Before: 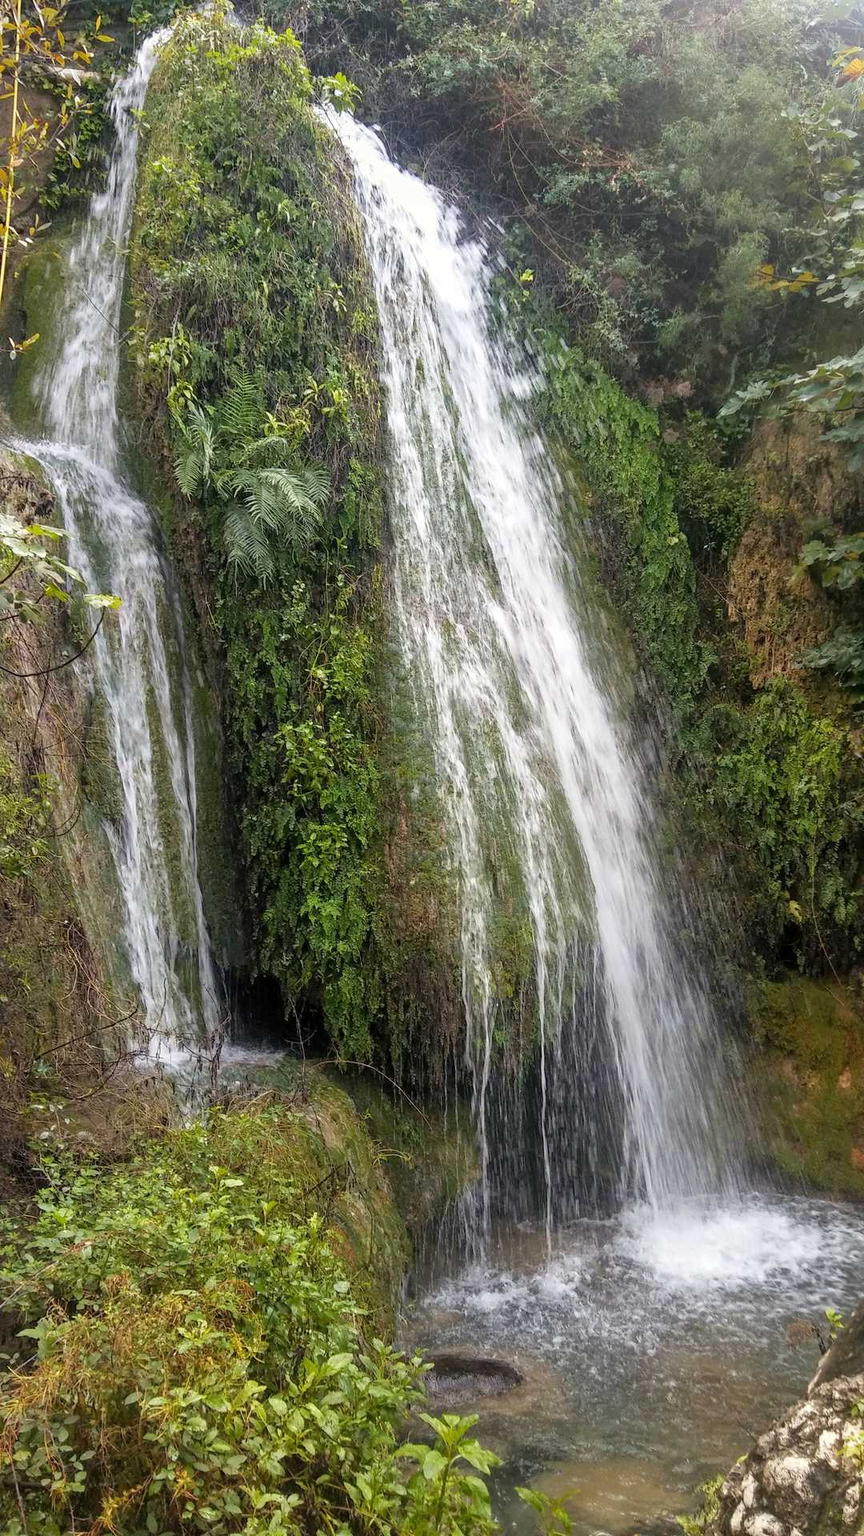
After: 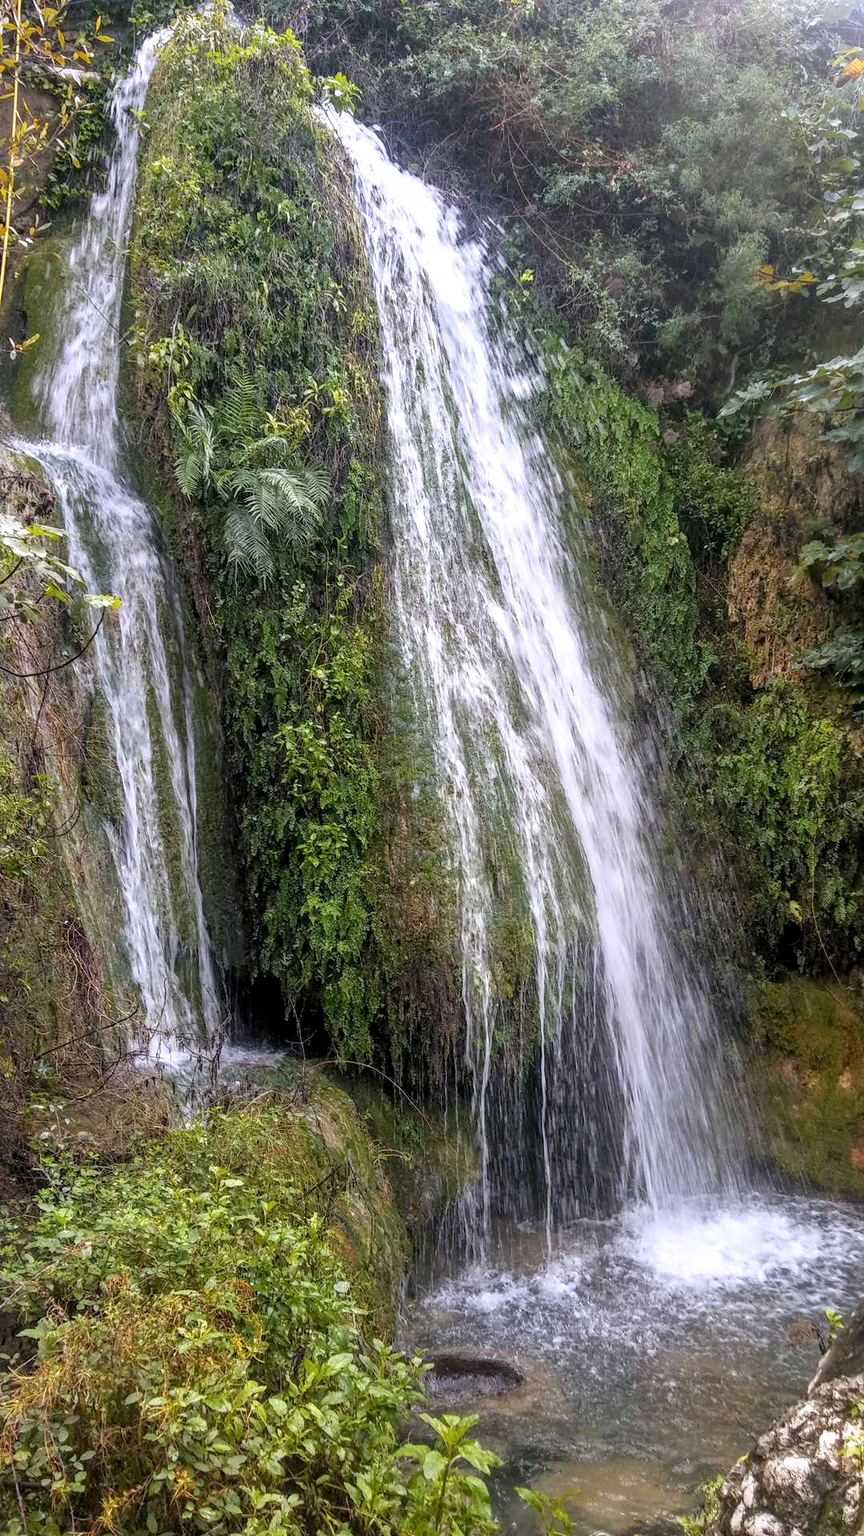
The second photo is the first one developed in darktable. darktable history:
local contrast: on, module defaults
white balance: red 1.004, blue 1.096
